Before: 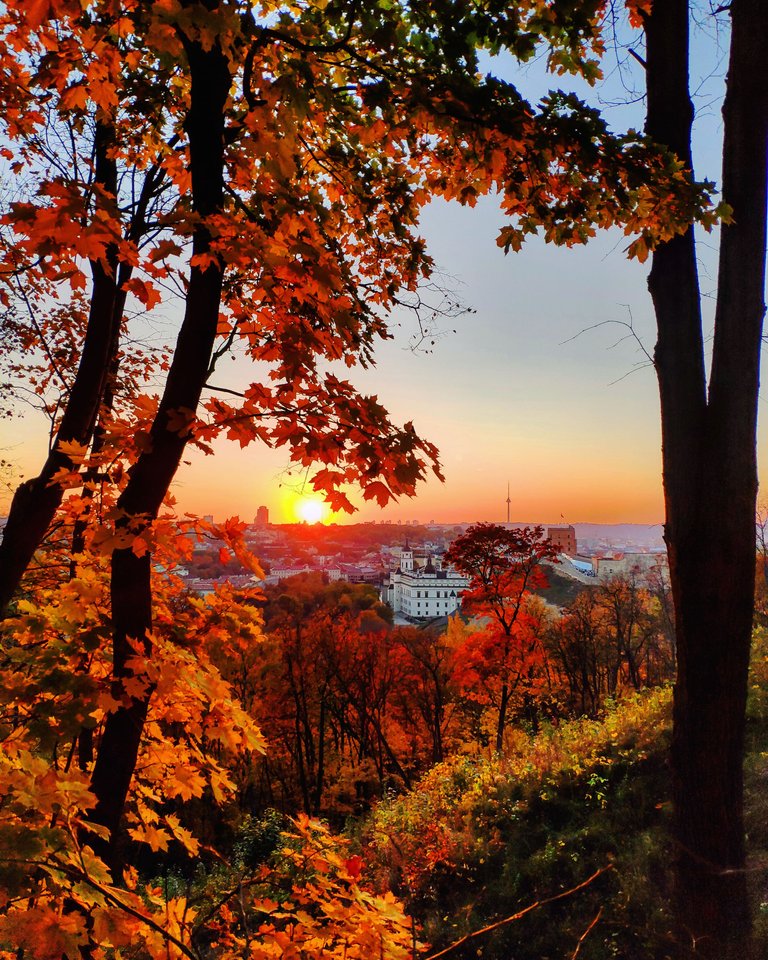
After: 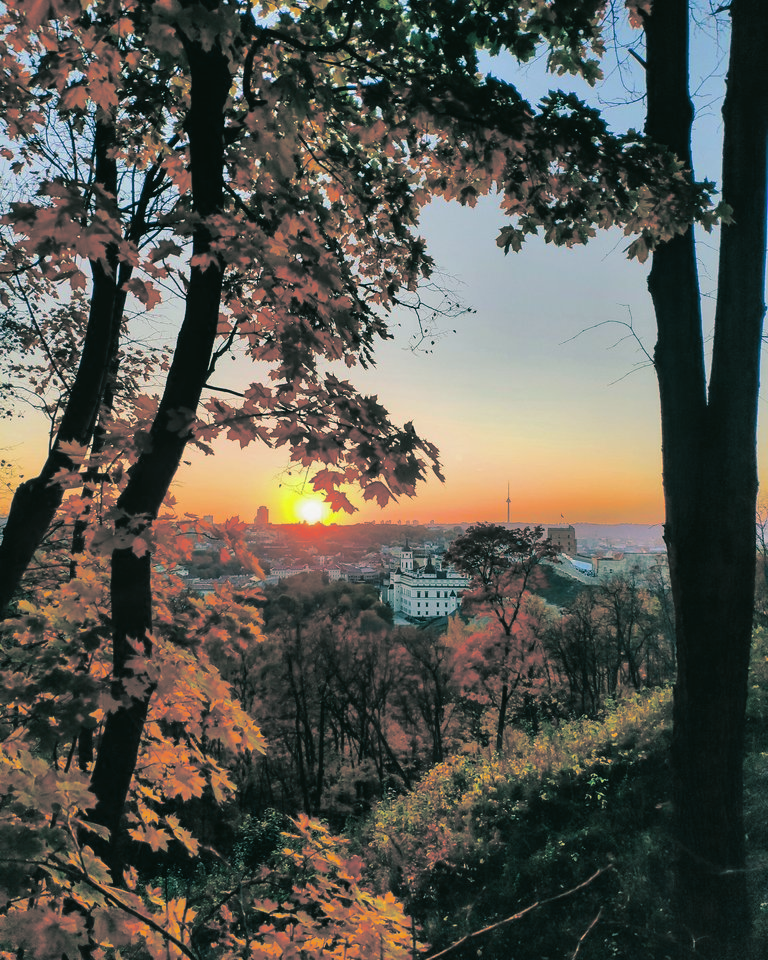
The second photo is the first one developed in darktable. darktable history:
split-toning: shadows › hue 186.43°, highlights › hue 49.29°, compress 30.29%
color balance: lift [1.004, 1.002, 1.002, 0.998], gamma [1, 1.007, 1.002, 0.993], gain [1, 0.977, 1.013, 1.023], contrast -3.64%
